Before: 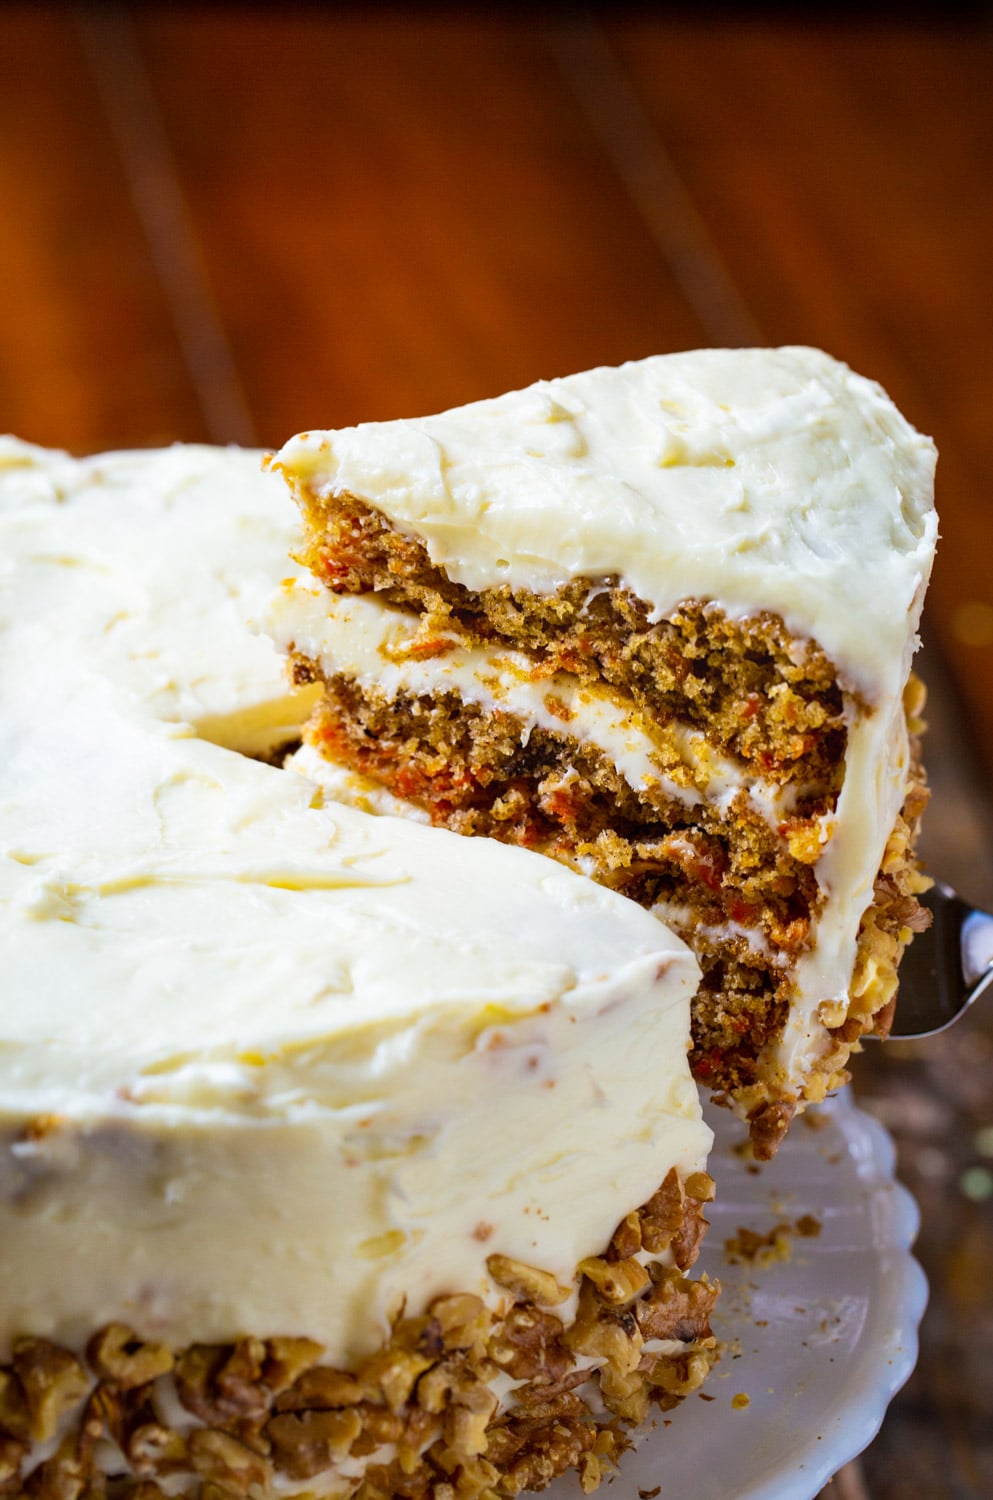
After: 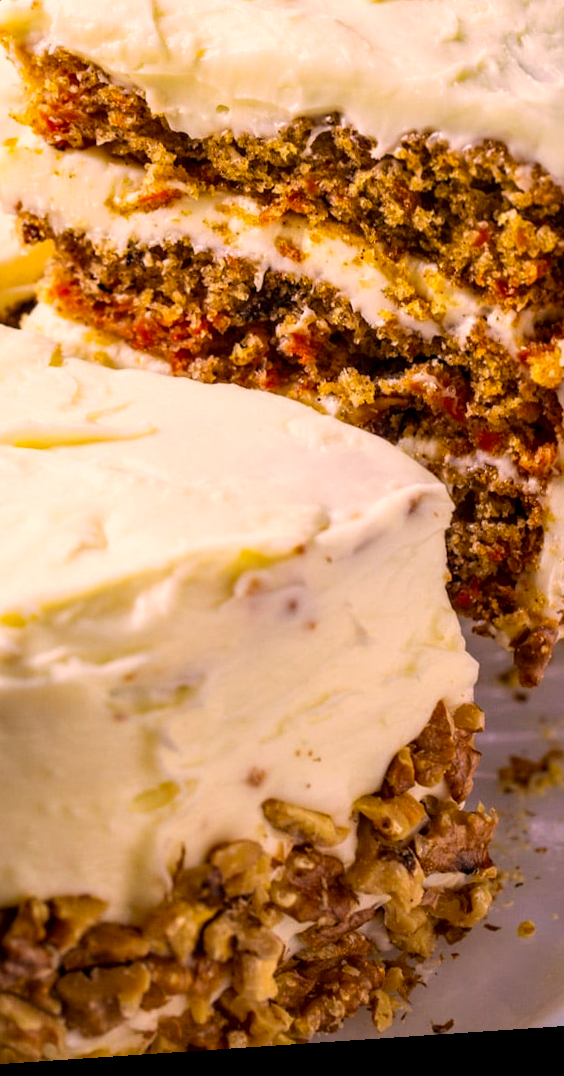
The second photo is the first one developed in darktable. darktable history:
crop and rotate: left 29.237%, top 31.152%, right 19.807%
local contrast: detail 130%
rotate and perspective: rotation -4.2°, shear 0.006, automatic cropping off
color correction: highlights a* 17.88, highlights b* 18.79
